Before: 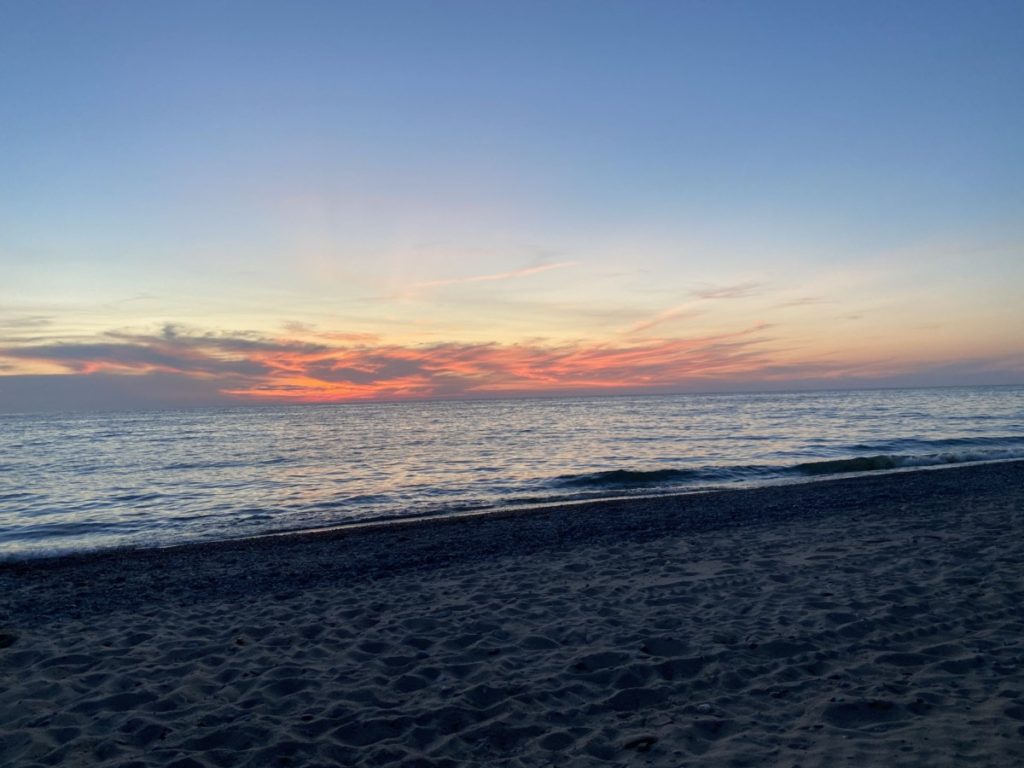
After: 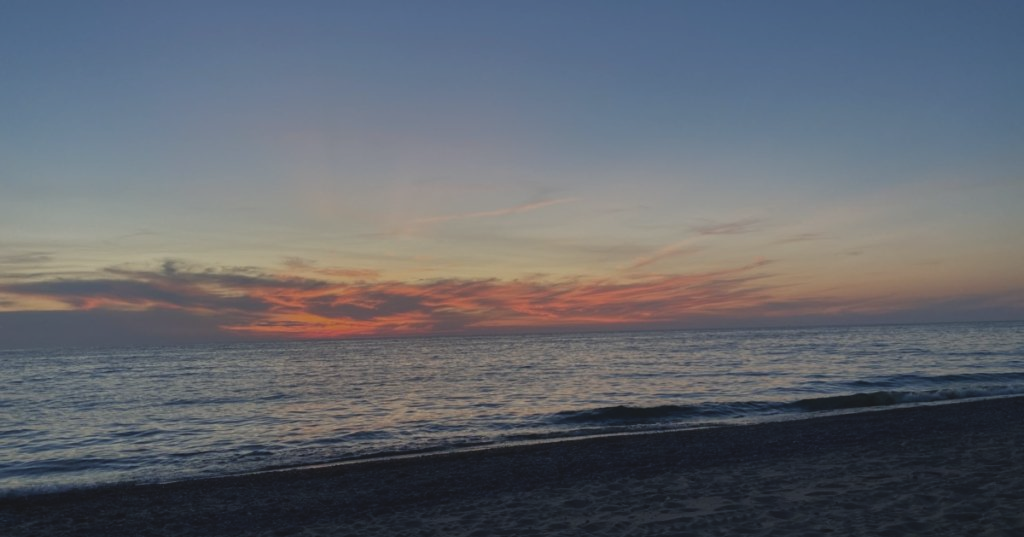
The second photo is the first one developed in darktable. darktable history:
exposure: black level correction -0.018, exposure -1.103 EV, compensate highlight preservation false
crop and rotate: top 8.439%, bottom 21.531%
